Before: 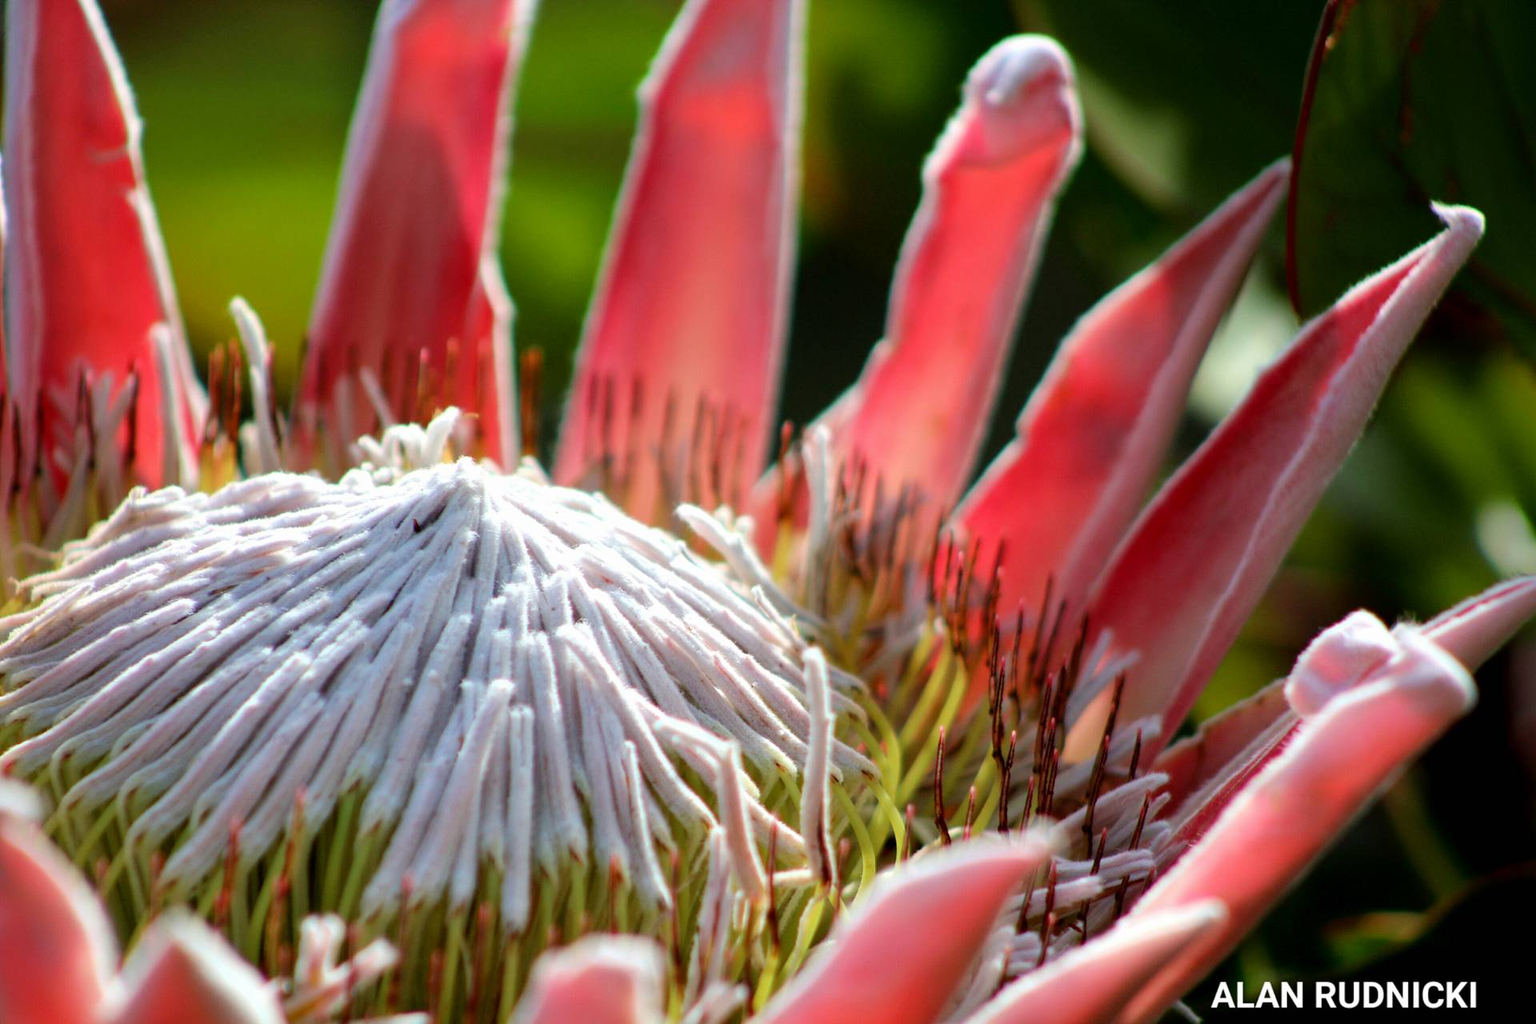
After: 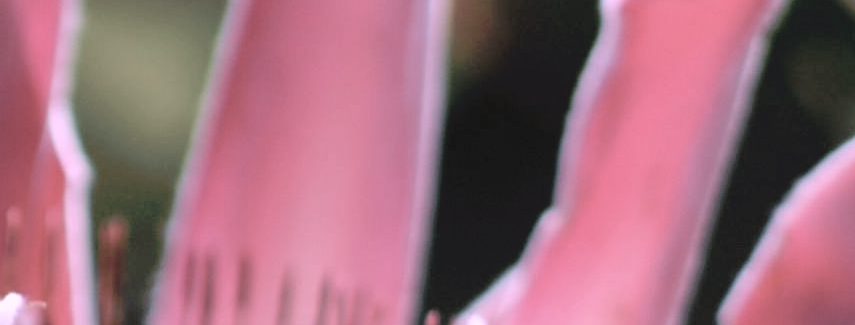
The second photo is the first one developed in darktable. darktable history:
crop: left 28.785%, top 16.816%, right 26.658%, bottom 57.743%
contrast brightness saturation: brightness 0.182, saturation -0.512
tone curve: curves: ch0 [(0, 0) (0.003, 0.026) (0.011, 0.024) (0.025, 0.022) (0.044, 0.031) (0.069, 0.067) (0.1, 0.094) (0.136, 0.102) (0.177, 0.14) (0.224, 0.189) (0.277, 0.238) (0.335, 0.325) (0.399, 0.379) (0.468, 0.453) (0.543, 0.528) (0.623, 0.609) (0.709, 0.695) (0.801, 0.793) (0.898, 0.898) (1, 1)], preserve colors none
color correction: highlights a* 15.73, highlights b* -20.79
